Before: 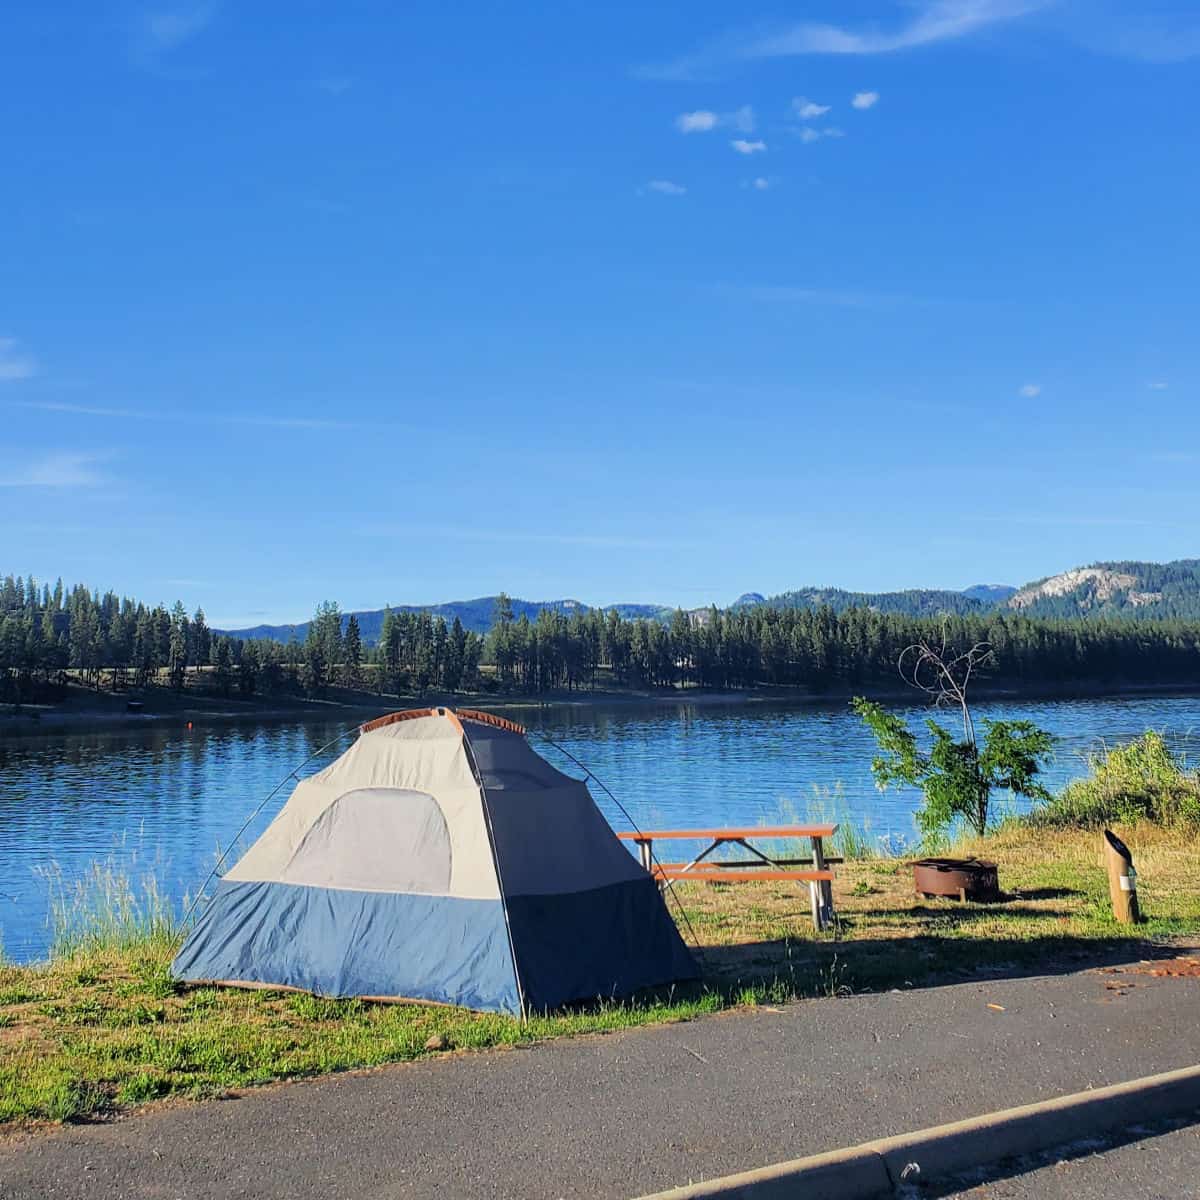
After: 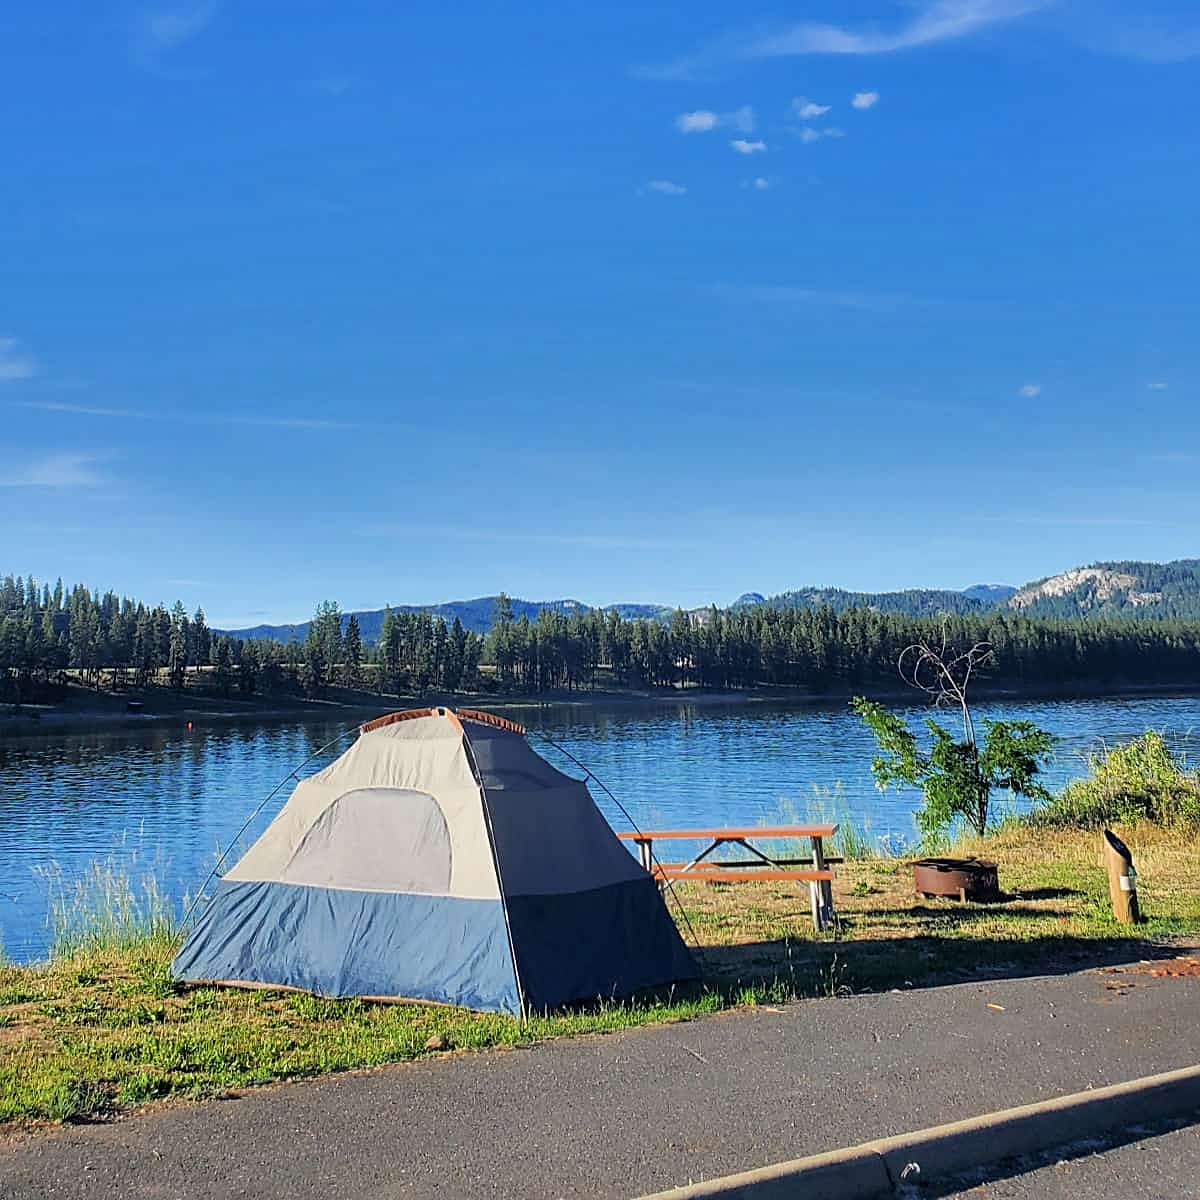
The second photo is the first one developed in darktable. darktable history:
sharpen: on, module defaults
shadows and highlights: shadows 24.5, highlights -78.15, soften with gaussian
